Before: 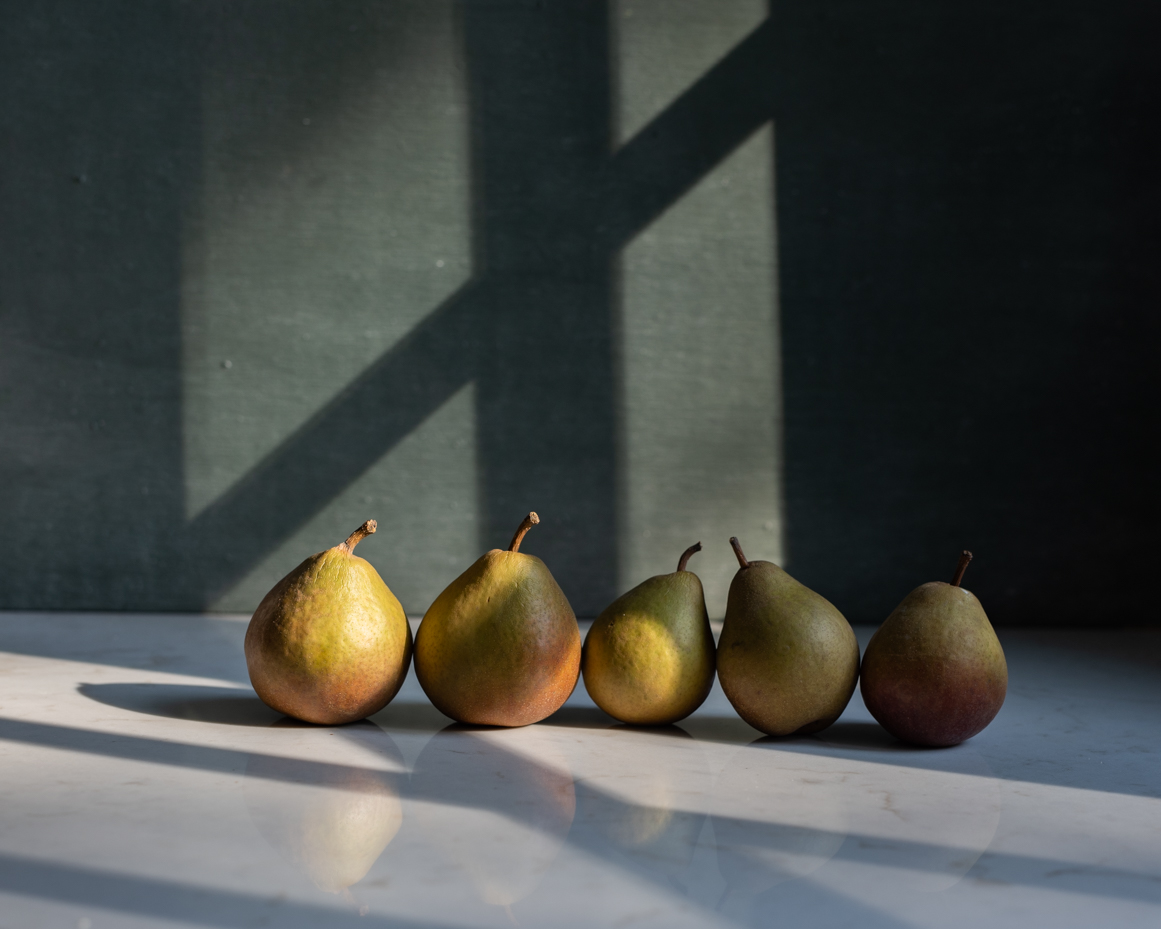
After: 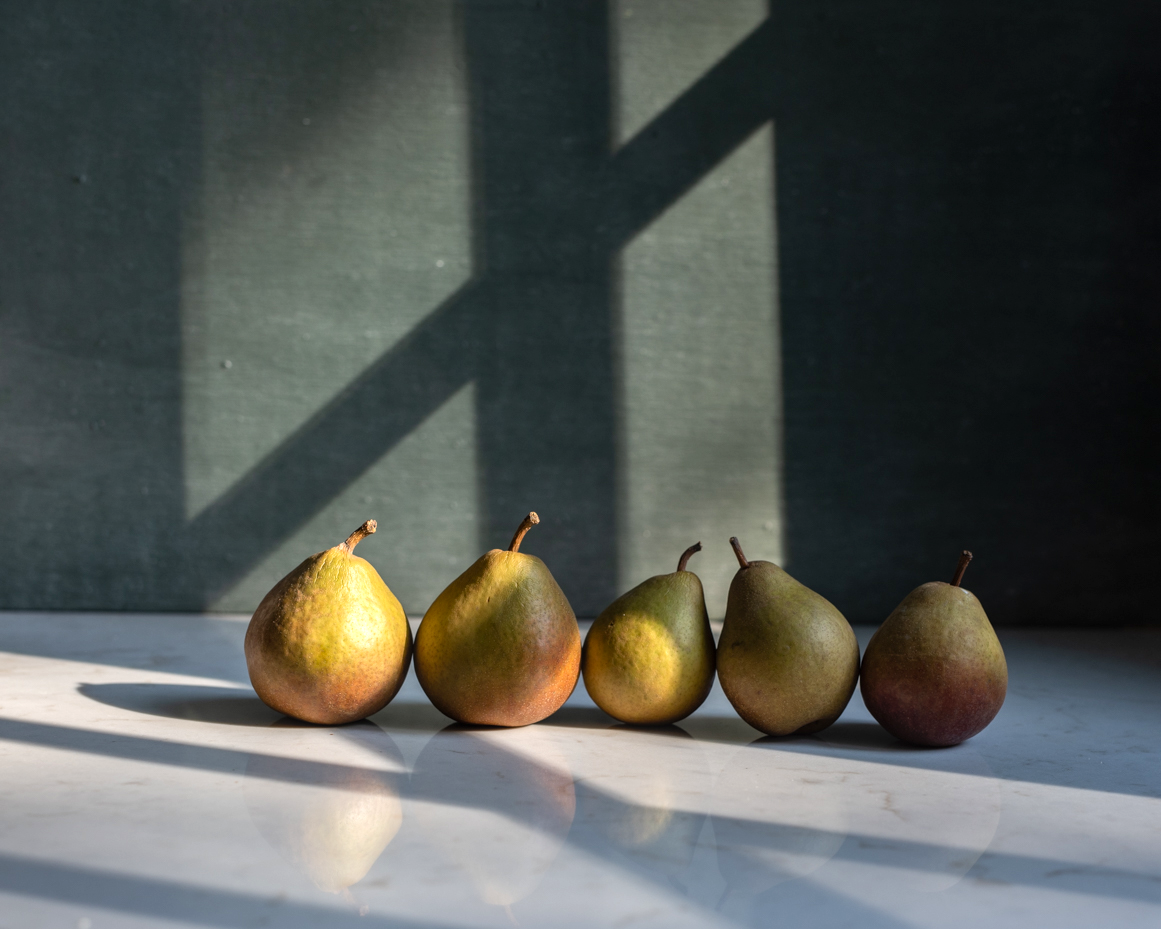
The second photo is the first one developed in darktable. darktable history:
exposure: black level correction 0.001, exposure 0.5 EV, compensate exposure bias true, compensate highlight preservation false
local contrast: detail 110%
tone equalizer: on, module defaults
